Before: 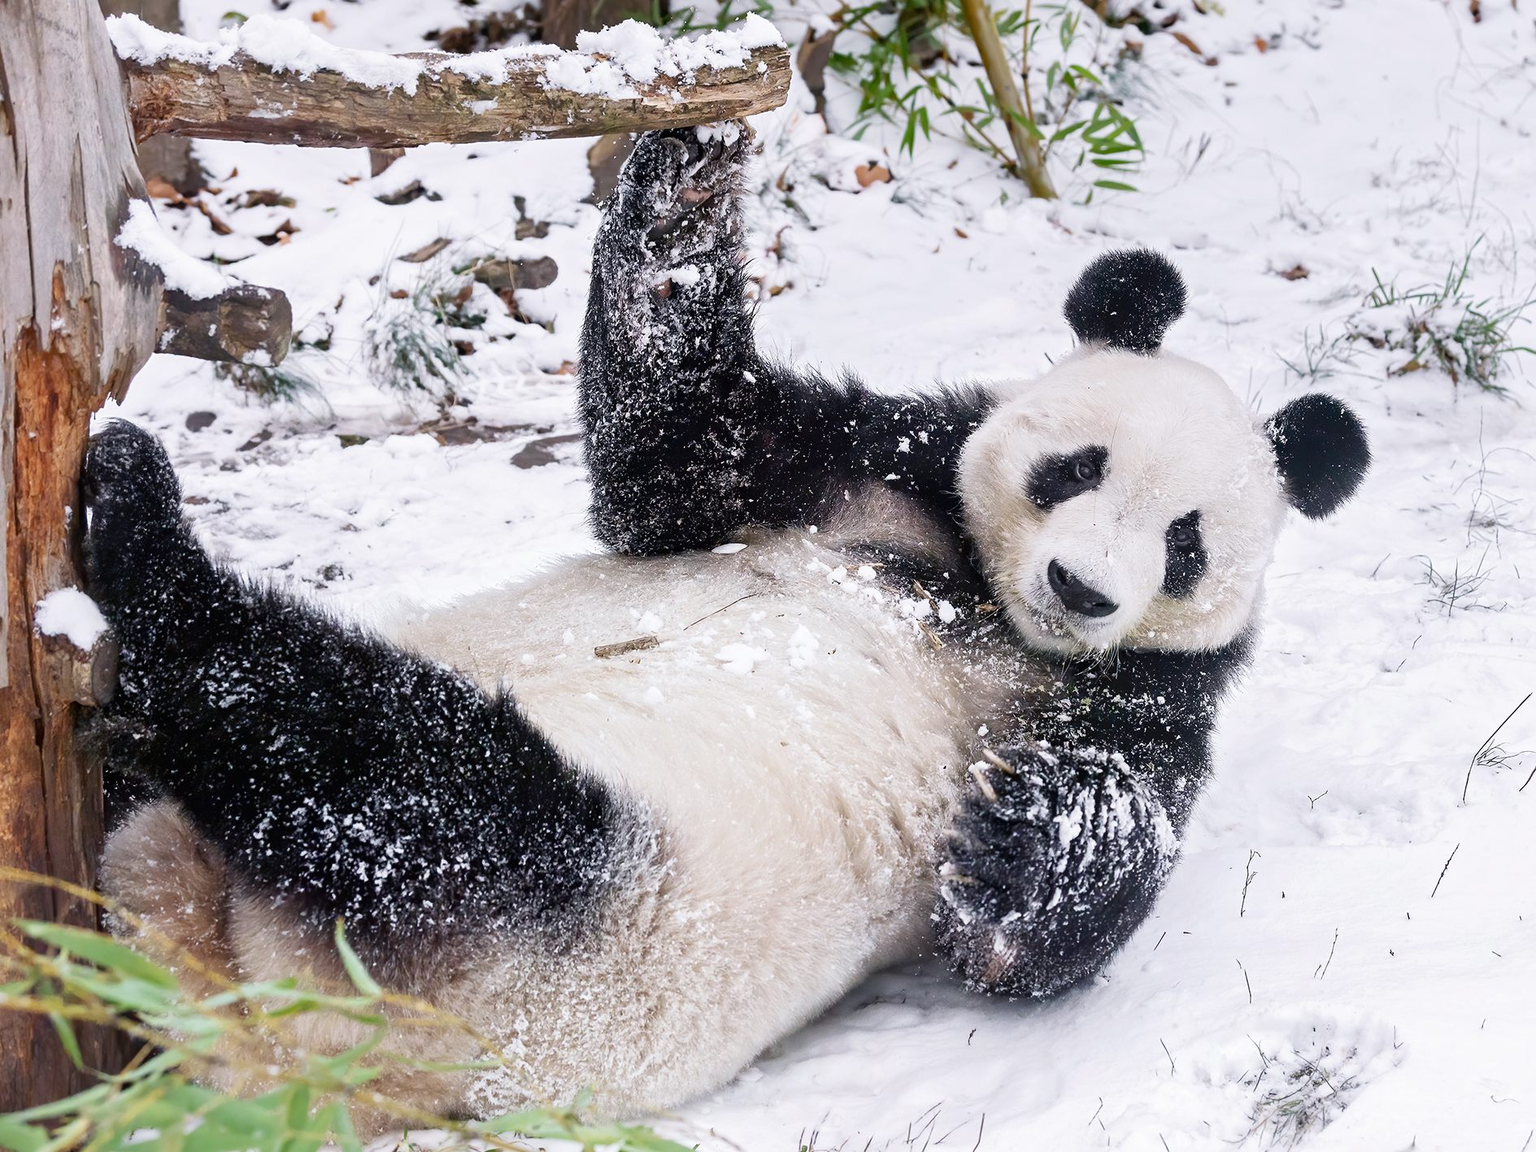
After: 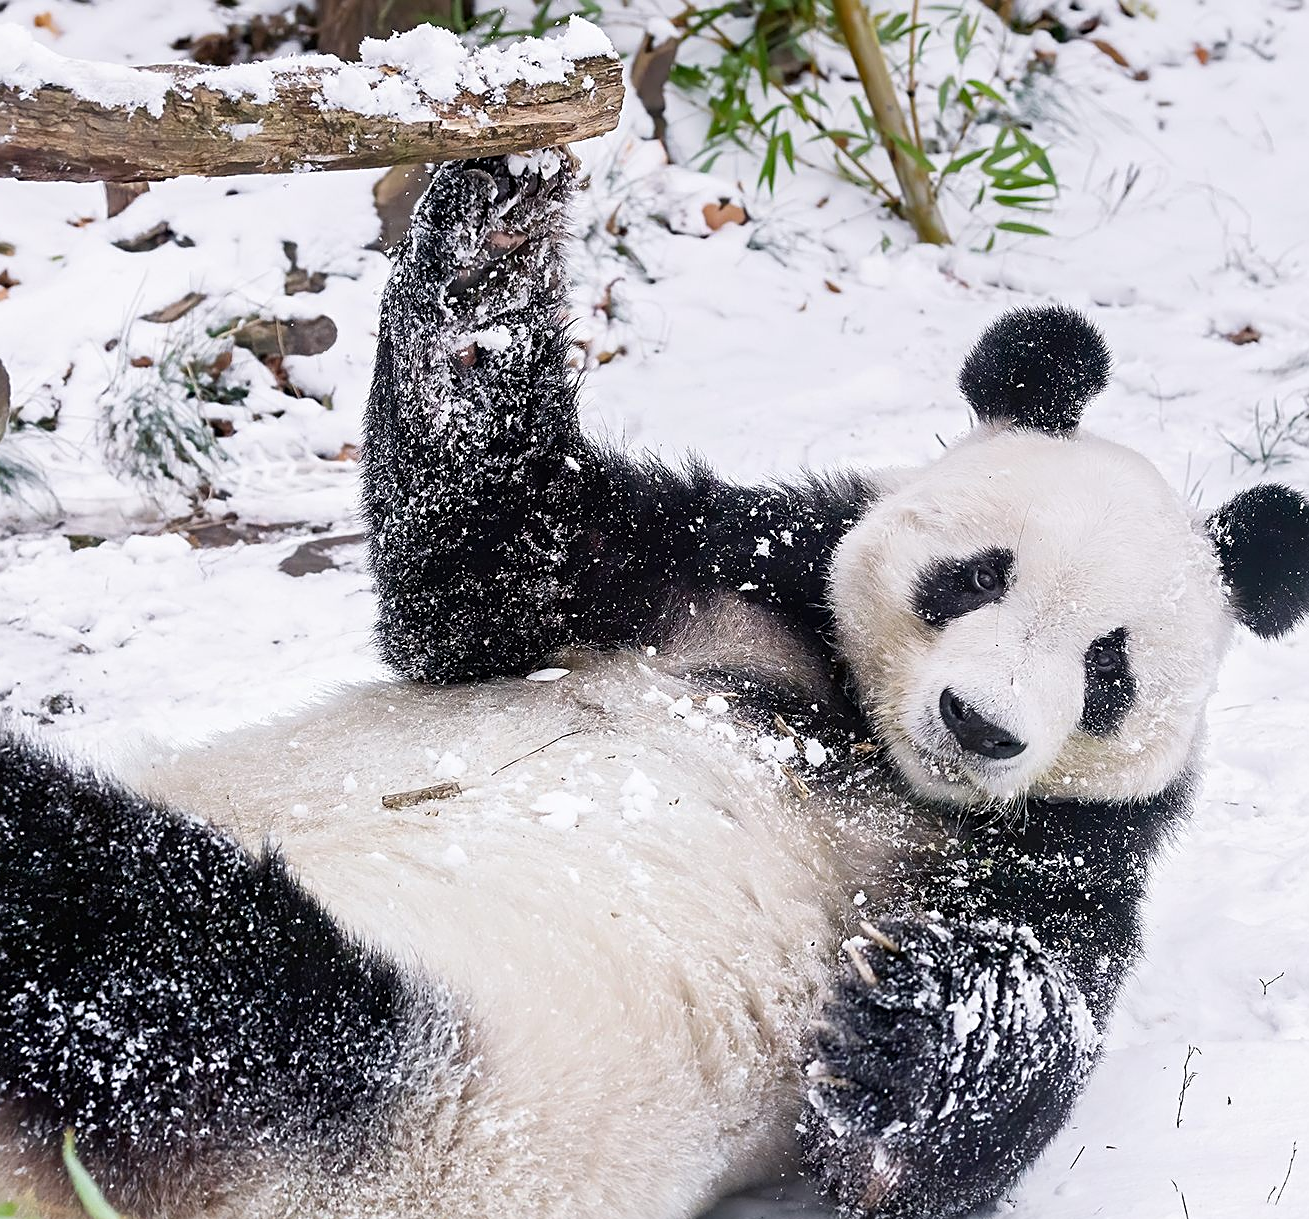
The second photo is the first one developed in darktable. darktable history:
sharpen: on, module defaults
crop: left 18.479%, right 12.2%, bottom 13.971%
